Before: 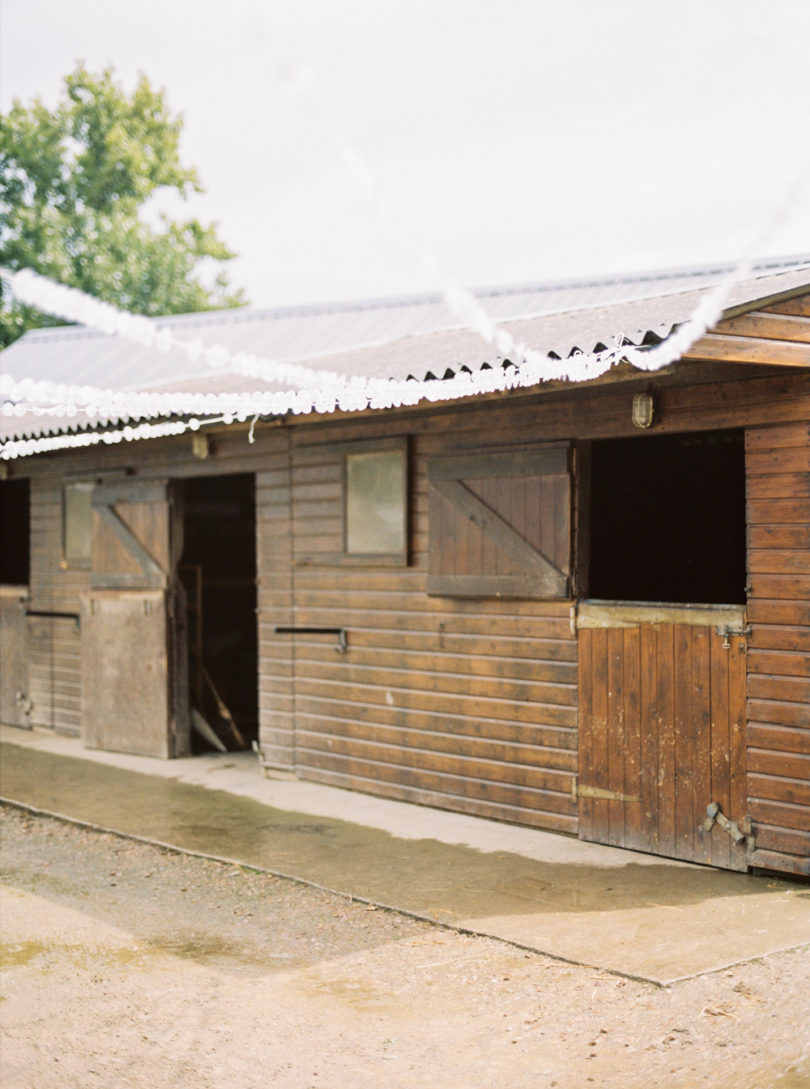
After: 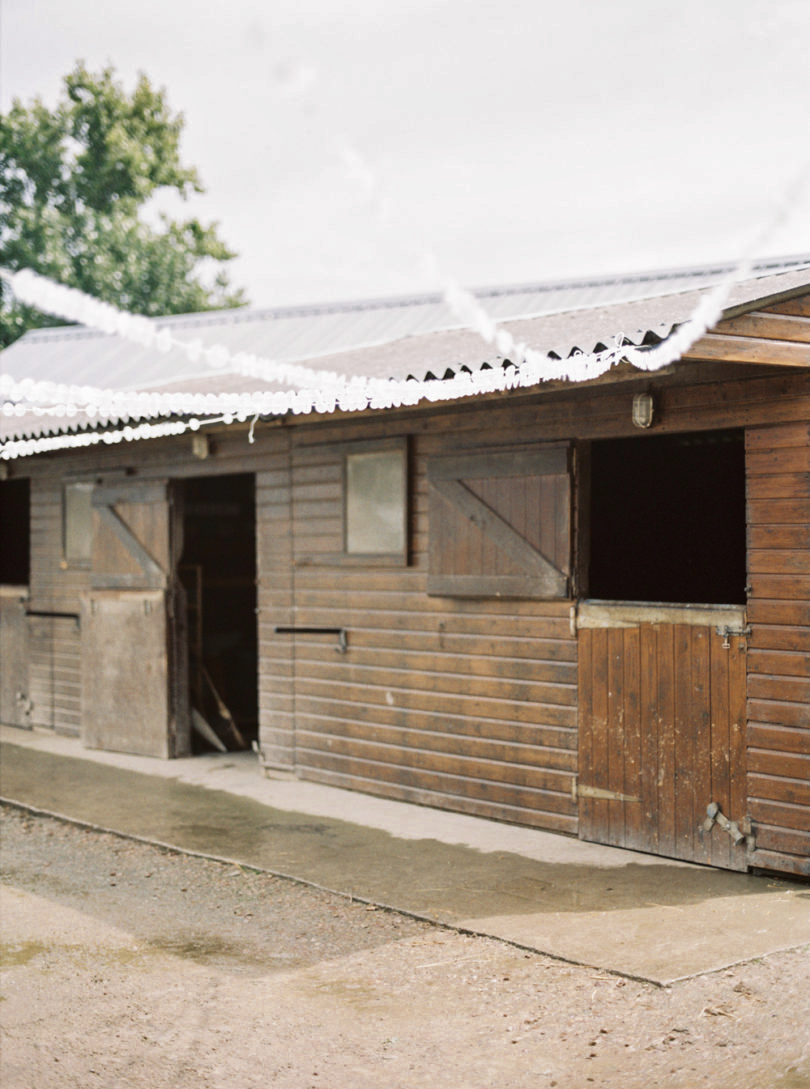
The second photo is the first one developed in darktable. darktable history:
shadows and highlights: shadows 11.79, white point adjustment 1.16, soften with gaussian
color zones: curves: ch0 [(0, 0.5) (0.125, 0.4) (0.25, 0.5) (0.375, 0.4) (0.5, 0.4) (0.625, 0.35) (0.75, 0.35) (0.875, 0.5)]; ch1 [(0, 0.35) (0.125, 0.45) (0.25, 0.35) (0.375, 0.35) (0.5, 0.35) (0.625, 0.35) (0.75, 0.45) (0.875, 0.35)]; ch2 [(0, 0.6) (0.125, 0.5) (0.25, 0.5) (0.375, 0.6) (0.5, 0.6) (0.625, 0.5) (0.75, 0.5) (0.875, 0.5)]
